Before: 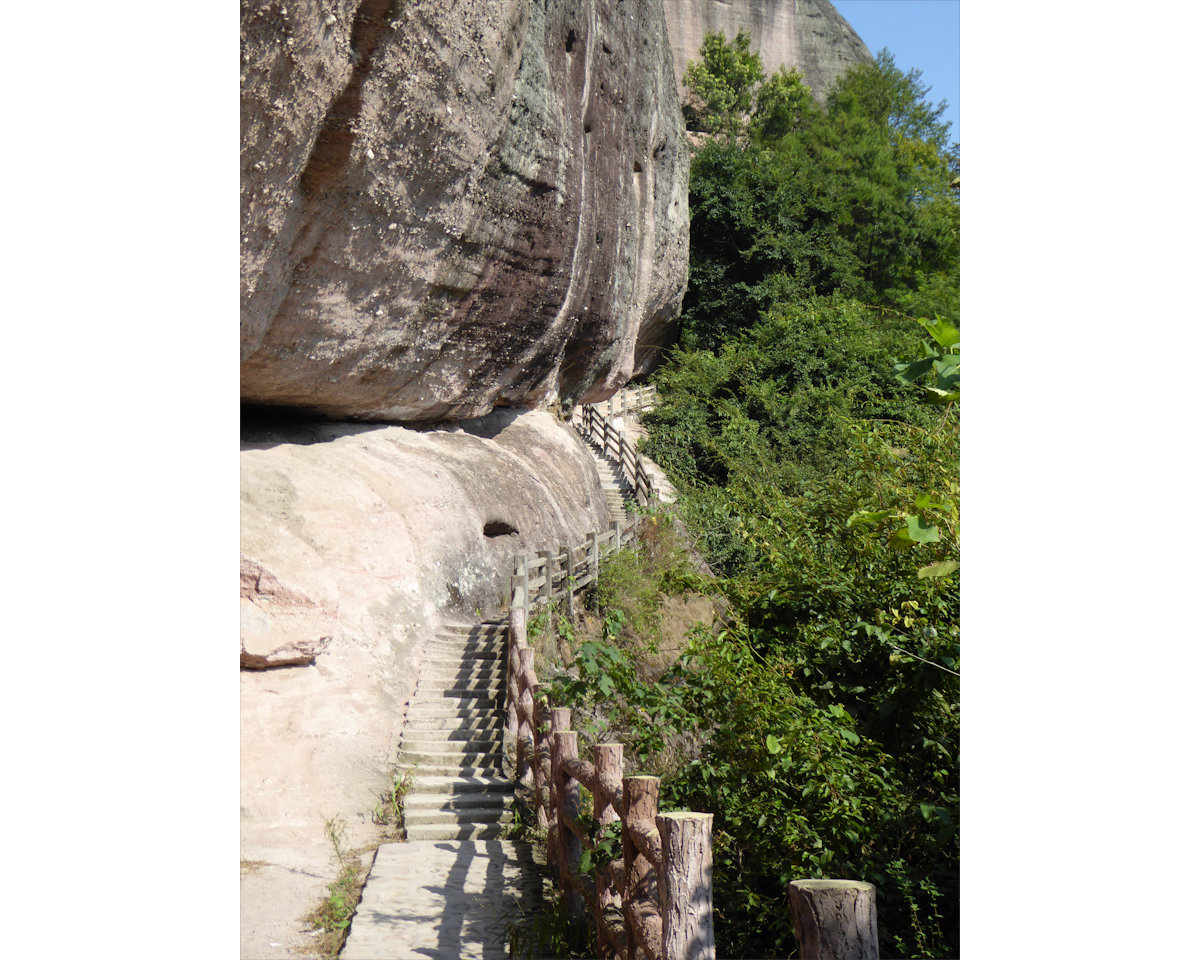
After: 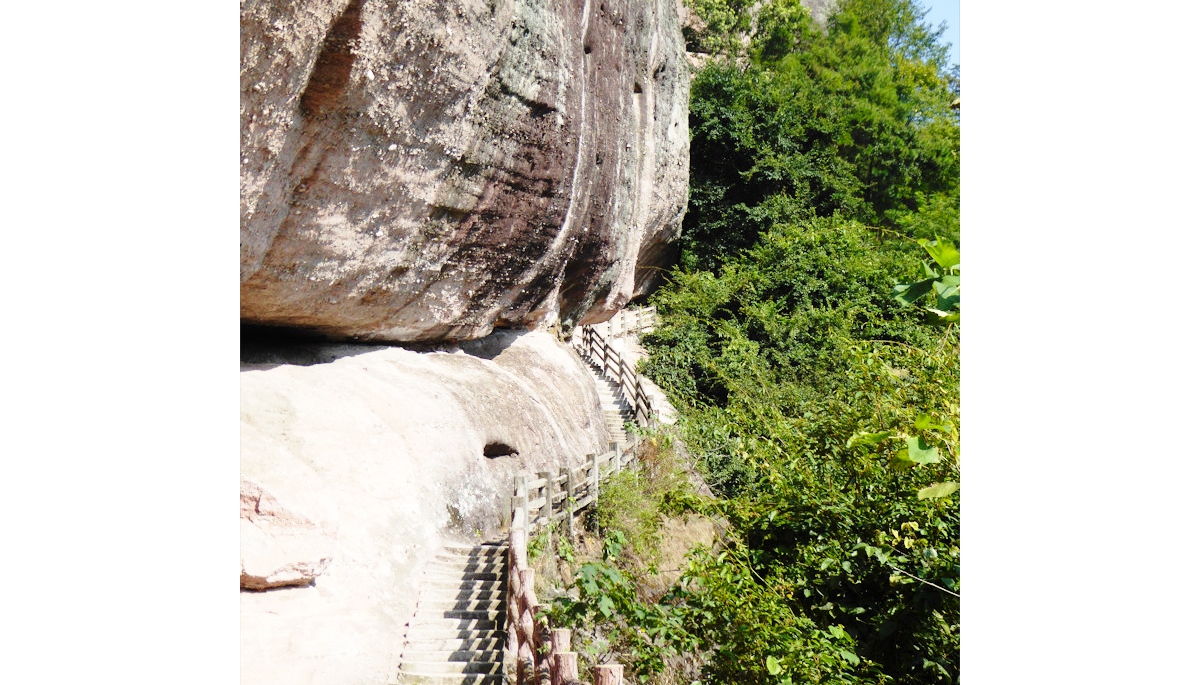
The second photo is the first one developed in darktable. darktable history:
base curve: curves: ch0 [(0, 0) (0.028, 0.03) (0.121, 0.232) (0.46, 0.748) (0.859, 0.968) (1, 1)], preserve colors none
crop and rotate: top 8.289%, bottom 20.306%
